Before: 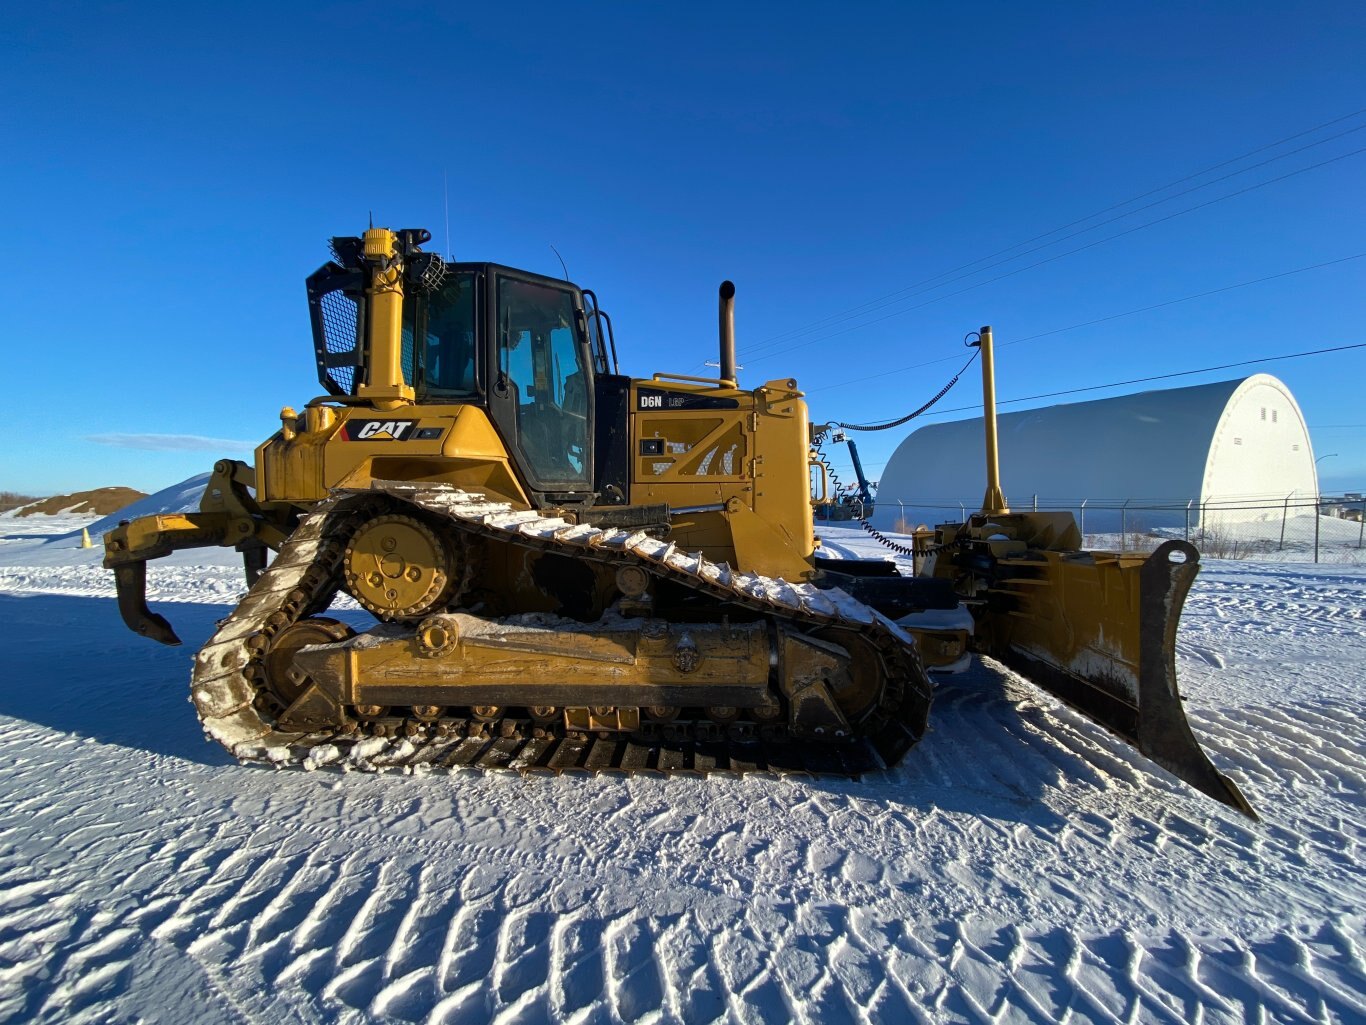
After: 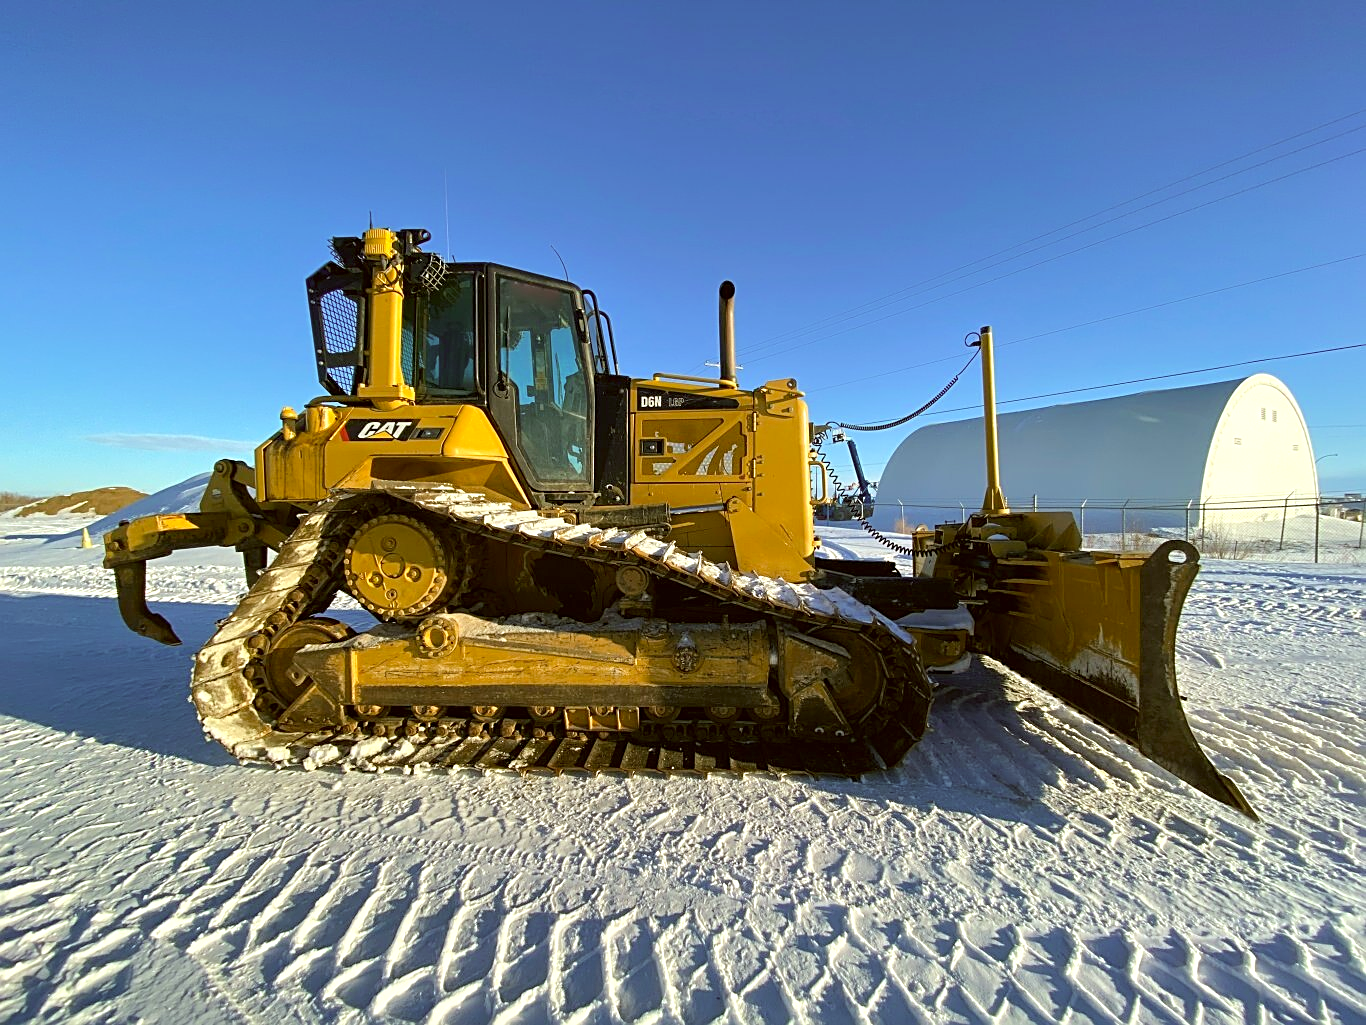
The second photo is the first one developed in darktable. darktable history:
color correction: highlights a* -1.77, highlights b* 10.61, shadows a* 0.911, shadows b* 18.98
sharpen: on, module defaults
tone equalizer: -8 EV 0.975 EV, -7 EV 1.03 EV, -6 EV 1 EV, -5 EV 0.97 EV, -4 EV 0.998 EV, -3 EV 0.746 EV, -2 EV 0.496 EV, -1 EV 0.238 EV, edges refinement/feathering 500, mask exposure compensation -1.57 EV, preserve details no
